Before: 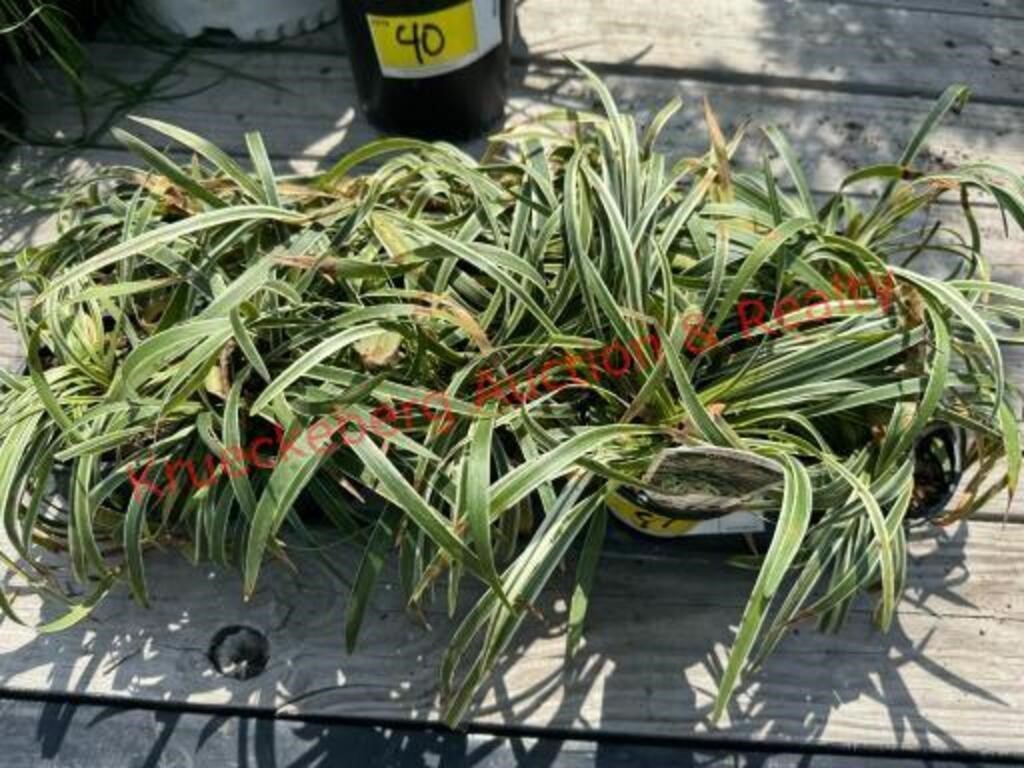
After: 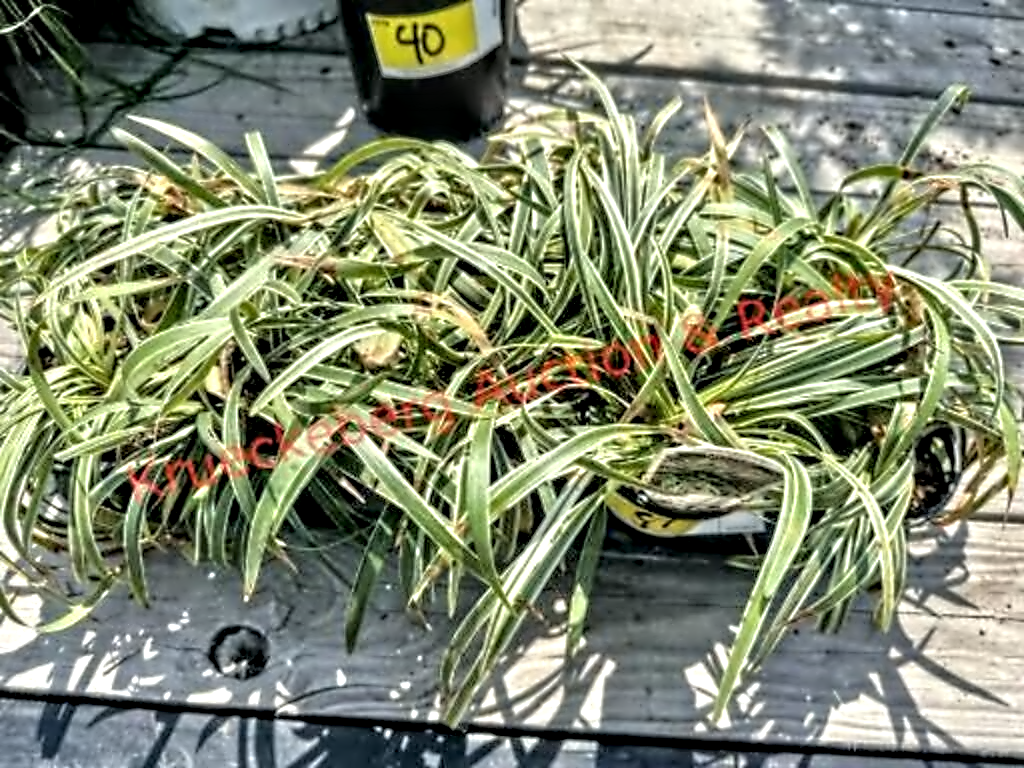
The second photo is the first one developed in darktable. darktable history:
contrast equalizer: octaves 7, y [[0.5, 0.542, 0.583, 0.625, 0.667, 0.708], [0.5 ×6], [0.5 ×6], [0, 0.033, 0.067, 0.1, 0.133, 0.167], [0, 0.05, 0.1, 0.15, 0.2, 0.25]]
tone equalizer: -7 EV 0.15 EV, -6 EV 0.6 EV, -5 EV 1.15 EV, -4 EV 1.33 EV, -3 EV 1.15 EV, -2 EV 0.6 EV, -1 EV 0.15 EV, mask exposure compensation -0.5 EV
local contrast: highlights 61%, detail 143%, midtone range 0.428
